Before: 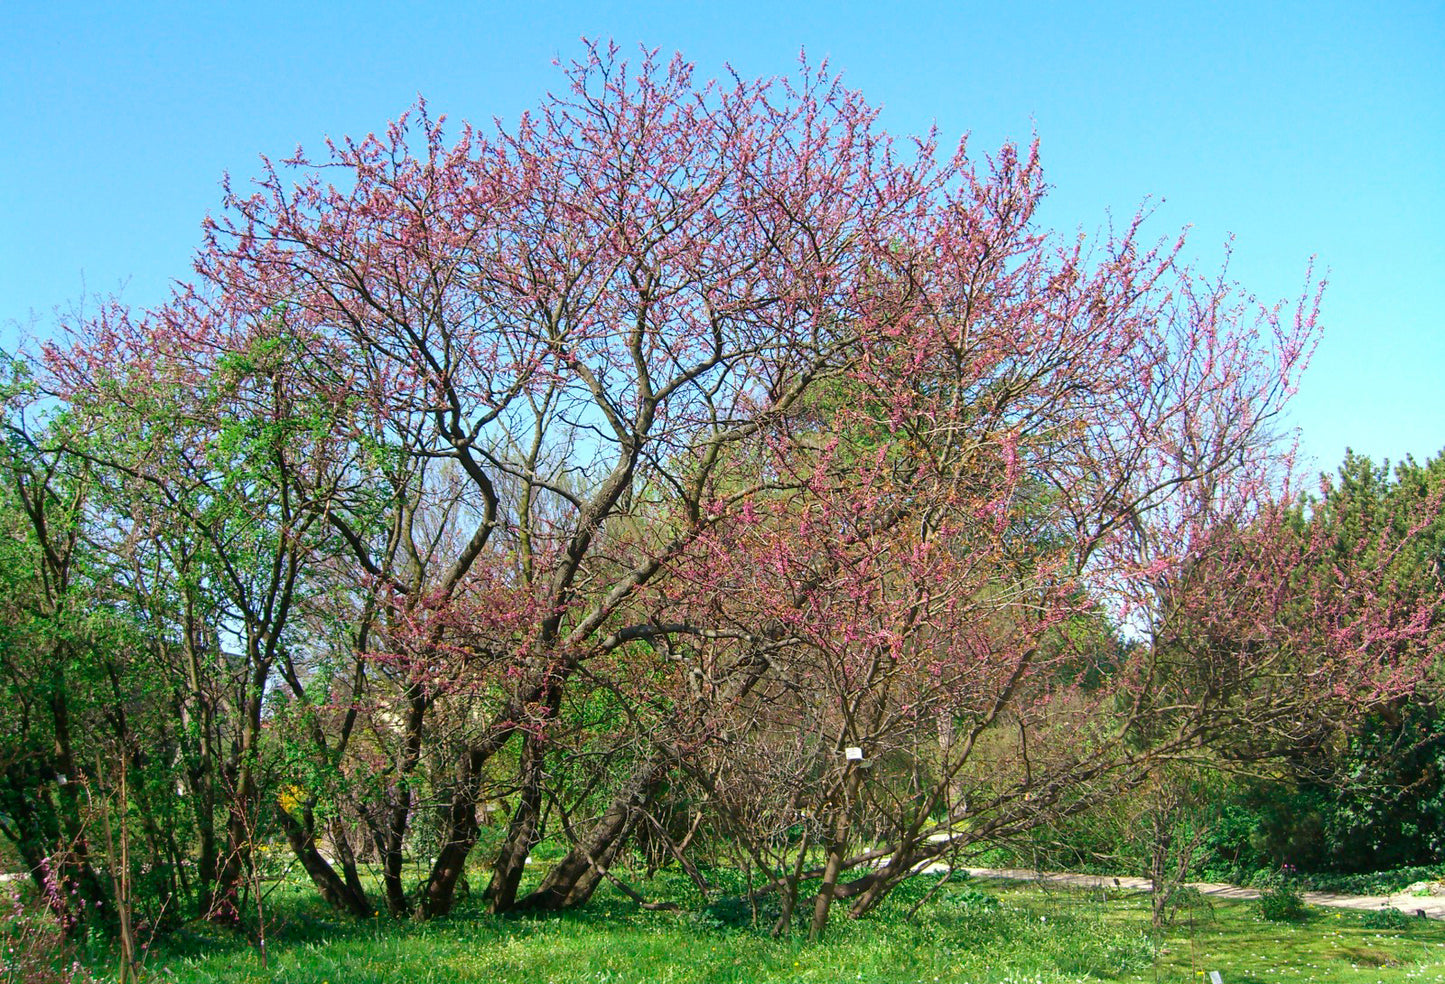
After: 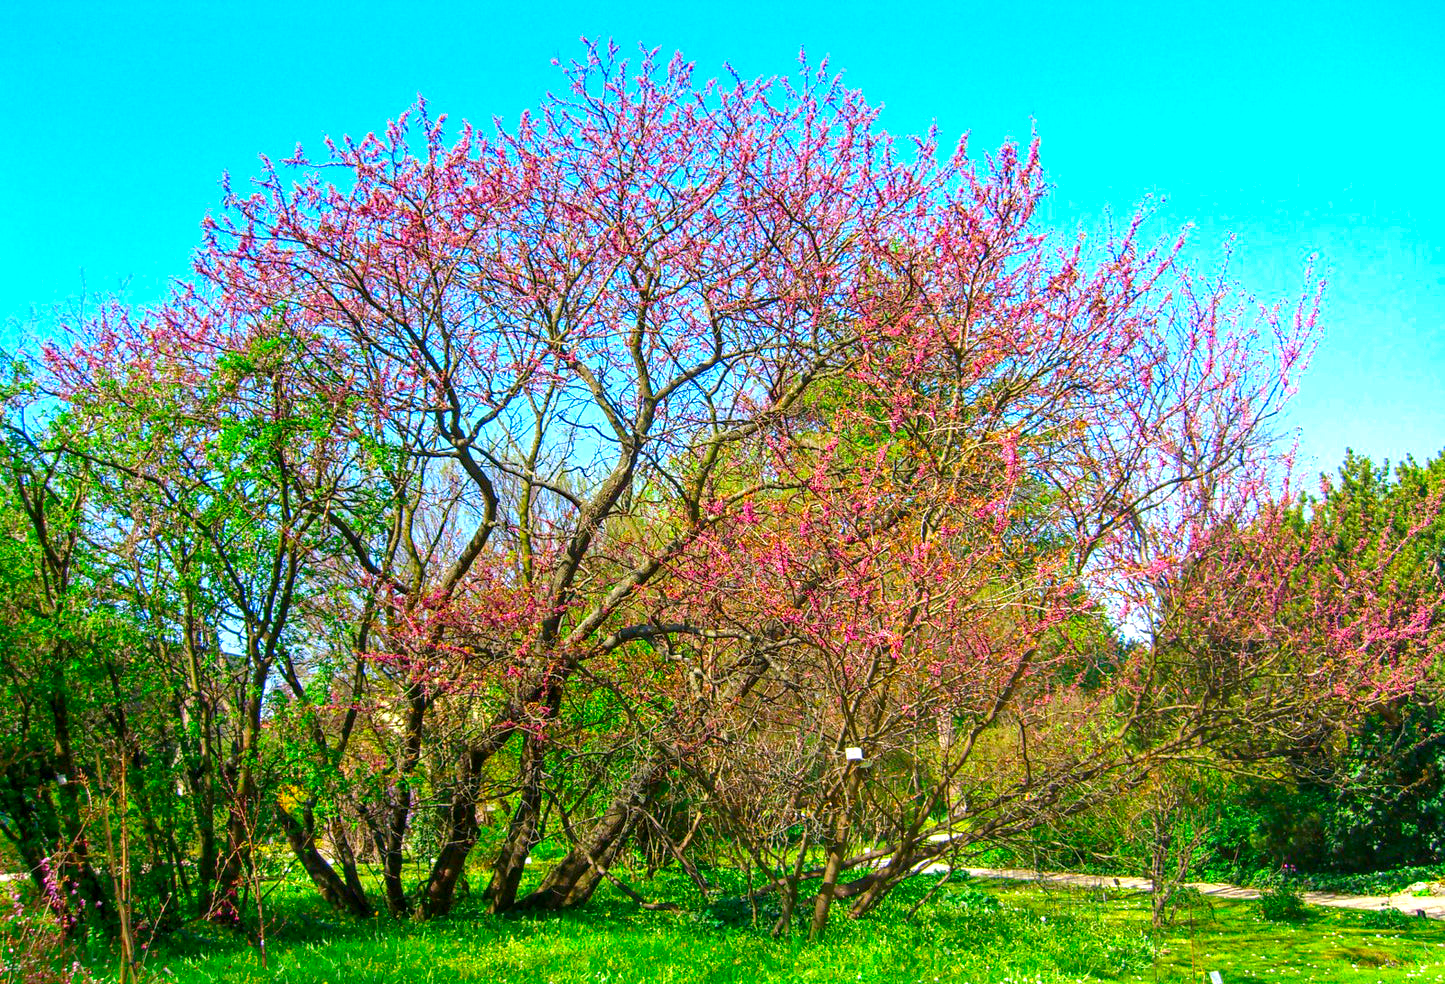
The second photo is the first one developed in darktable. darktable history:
exposure: black level correction 0, exposure 0.4 EV, compensate exposure bias true, compensate highlight preservation false
color contrast: green-magenta contrast 1.55, blue-yellow contrast 1.83
local contrast: on, module defaults
haze removal: compatibility mode true, adaptive false
